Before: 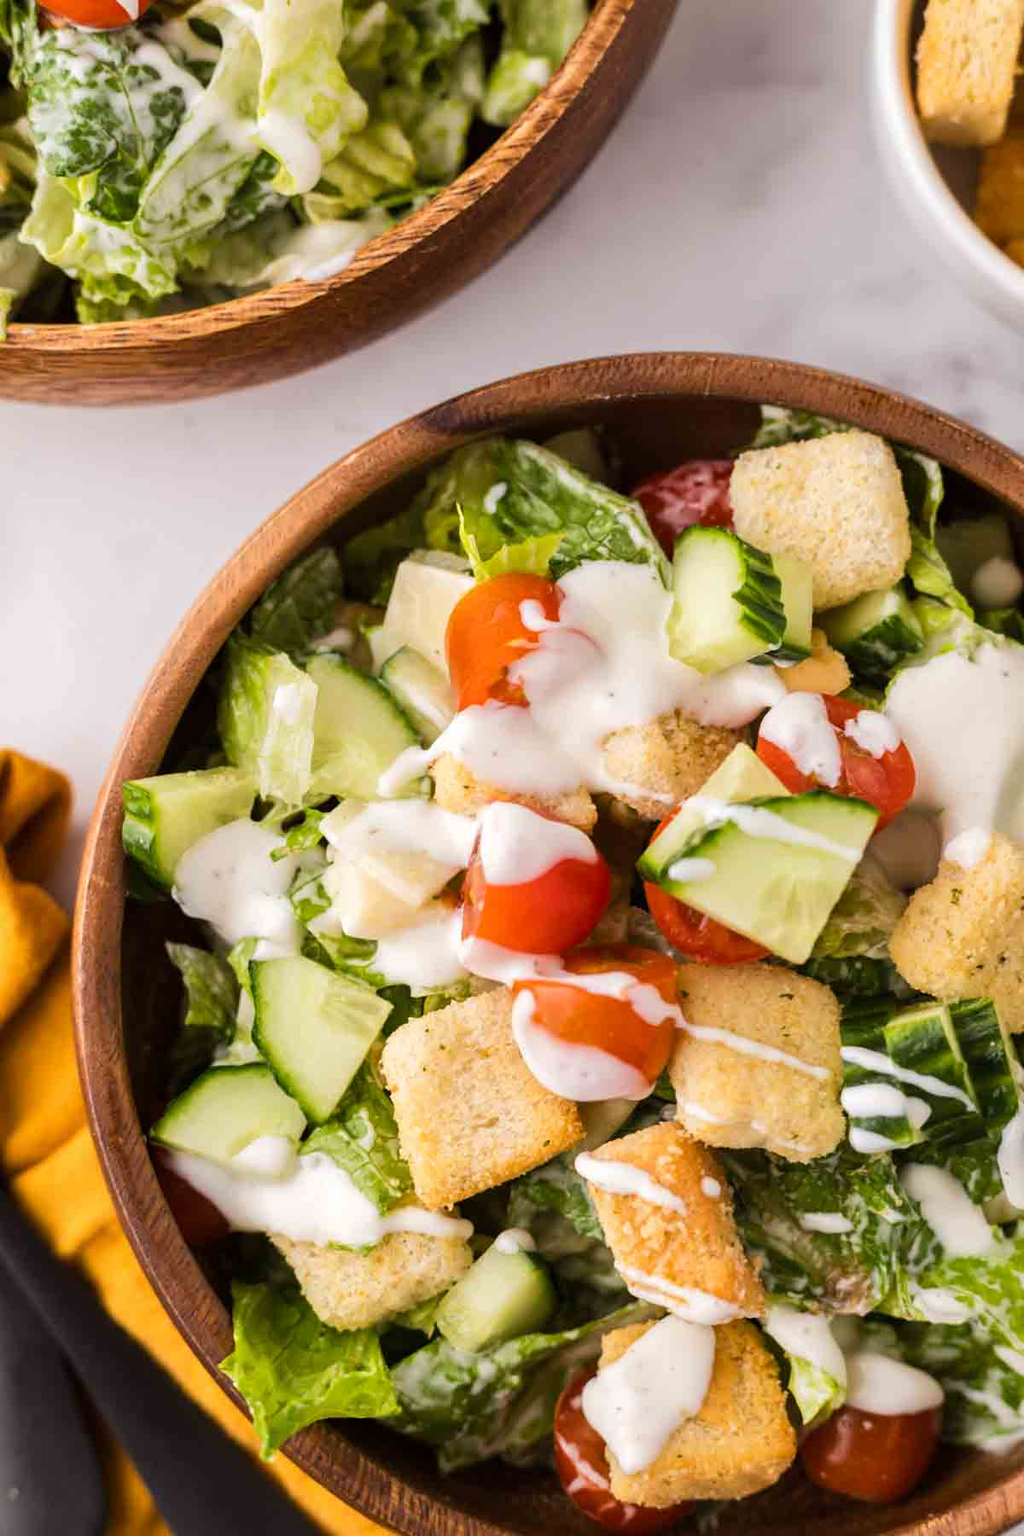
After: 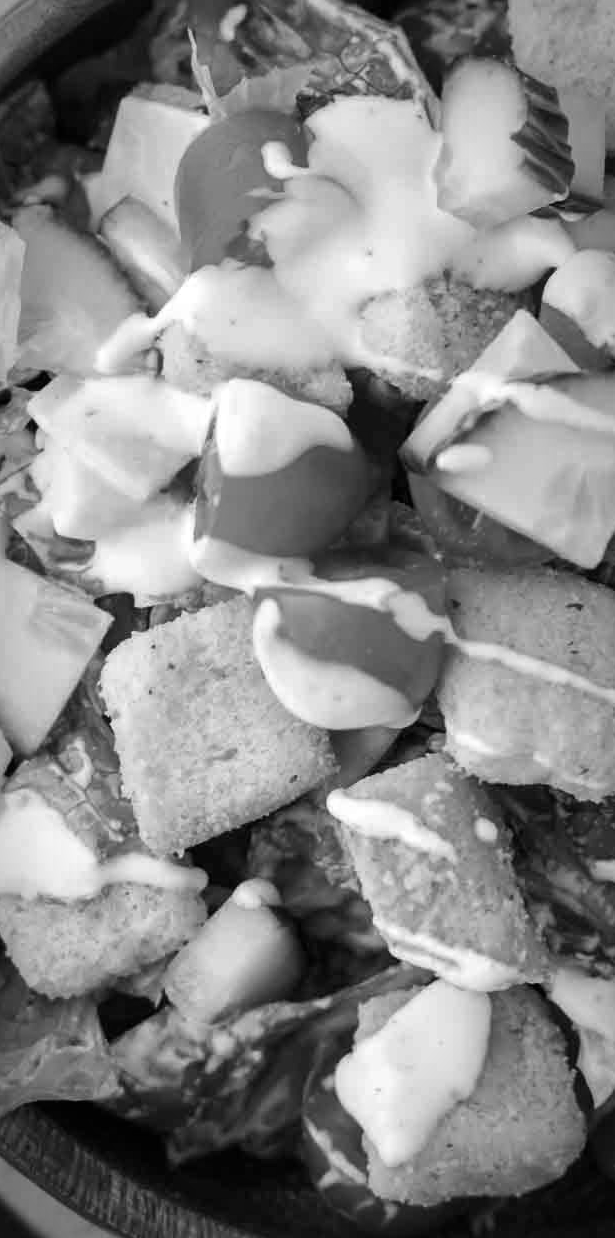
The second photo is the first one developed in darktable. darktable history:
color calibration: output gray [0.23, 0.37, 0.4, 0], illuminant as shot in camera, x 0.378, y 0.381, temperature 4093.53 K, saturation algorithm version 1 (2020)
vignetting: automatic ratio true
crop and rotate: left 28.944%, top 31.205%, right 19.806%
